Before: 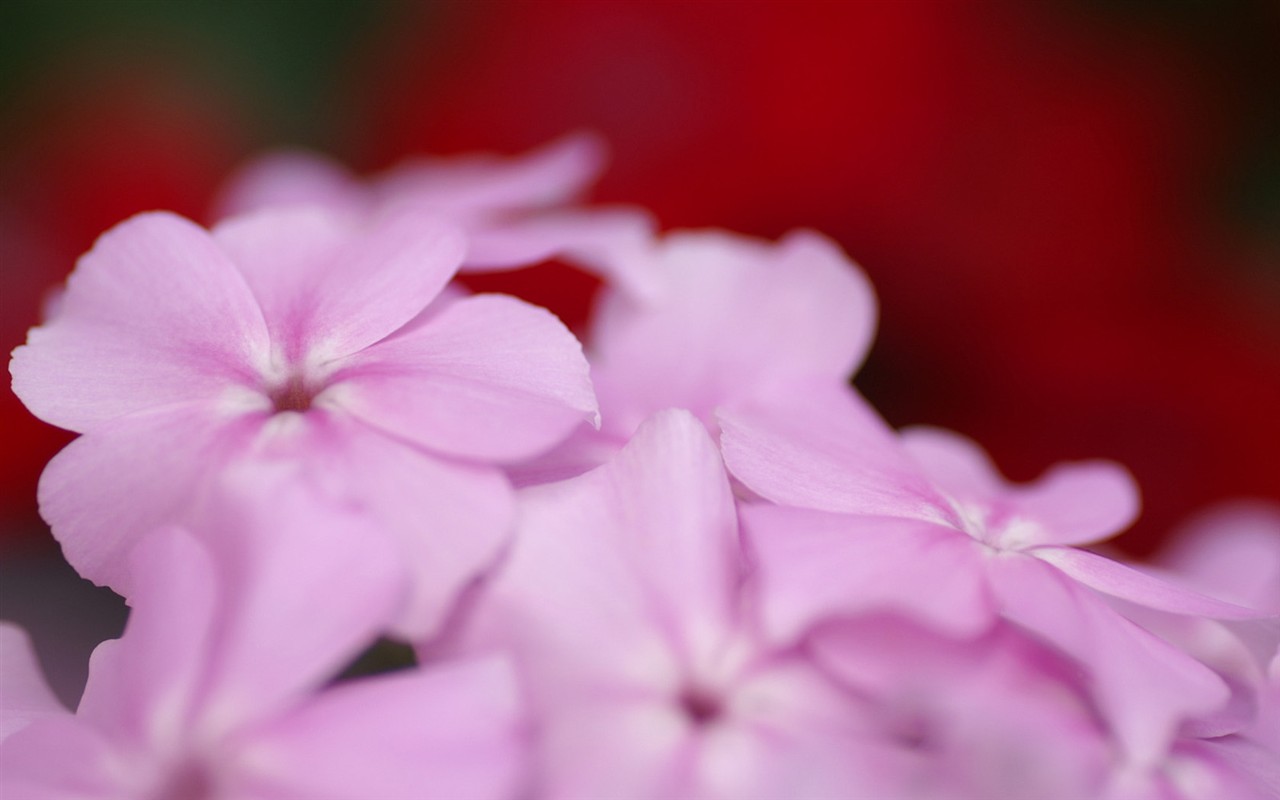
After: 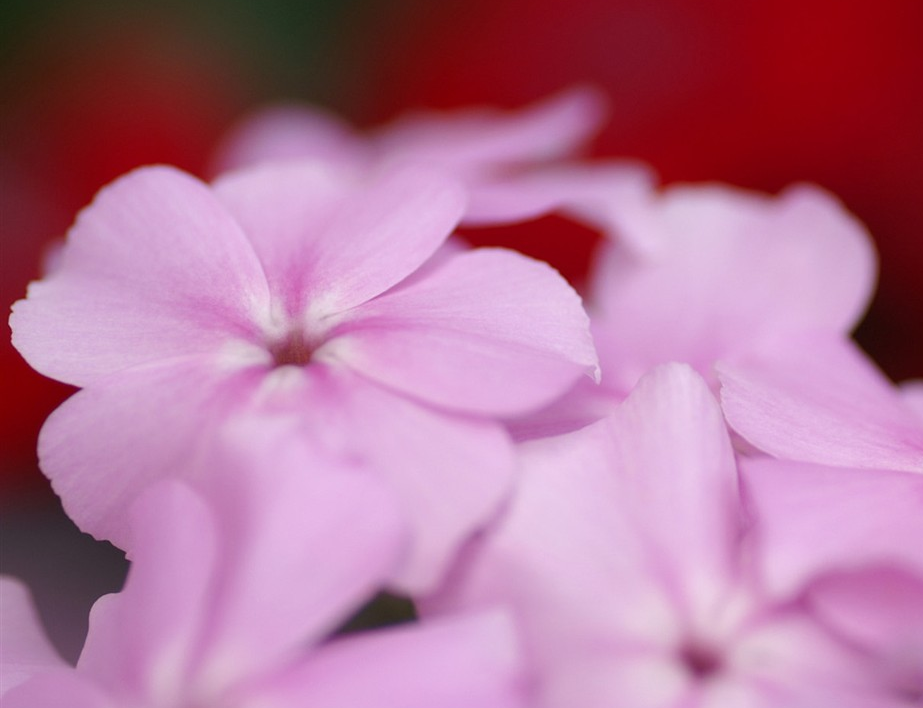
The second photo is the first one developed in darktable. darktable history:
exposure: compensate exposure bias true, compensate highlight preservation false
crop: top 5.773%, right 27.848%, bottom 5.702%
